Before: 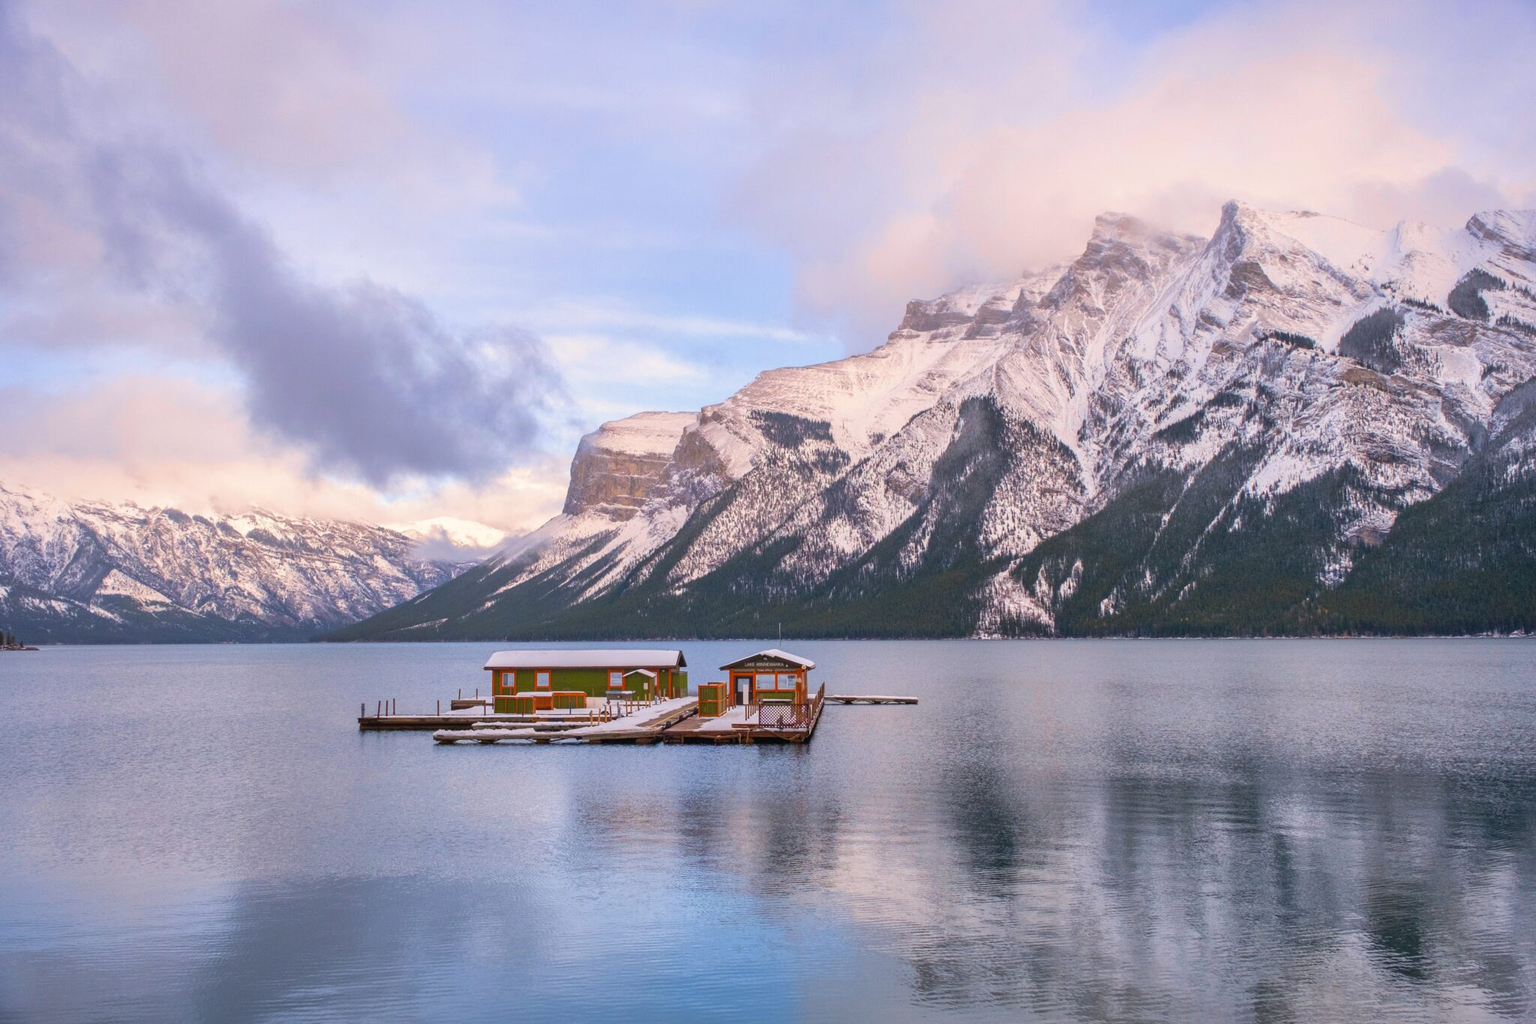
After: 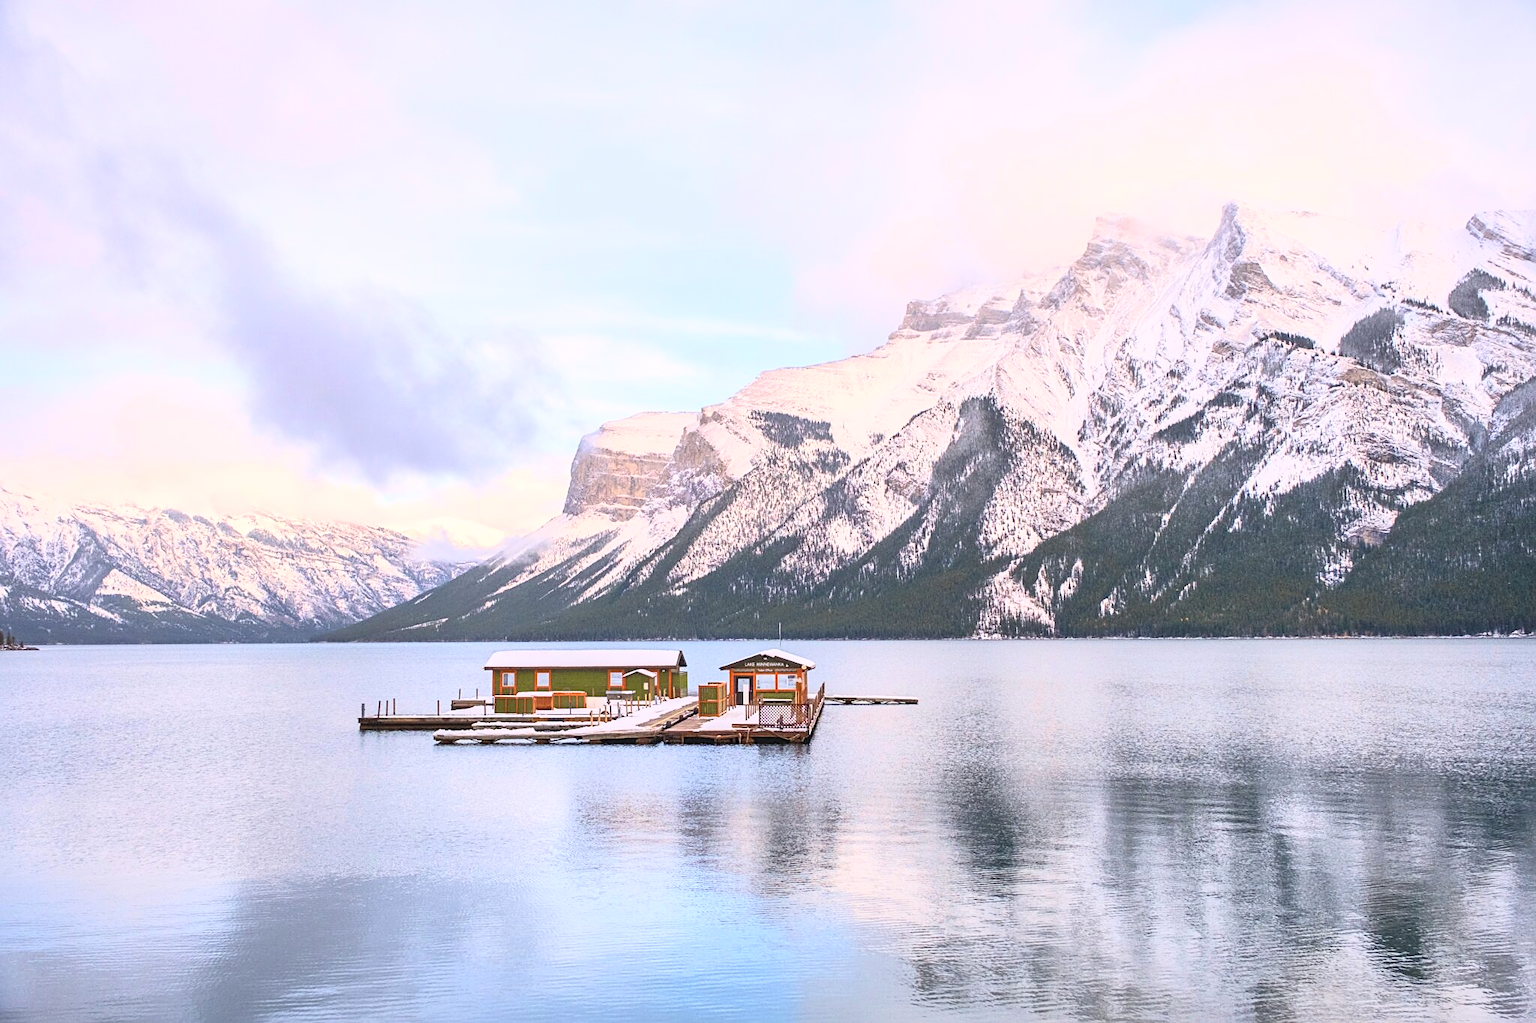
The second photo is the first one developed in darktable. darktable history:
contrast brightness saturation: contrast 0.392, brightness 0.527
sharpen: on, module defaults
tone equalizer: edges refinement/feathering 500, mask exposure compensation -1.57 EV, preserve details no
